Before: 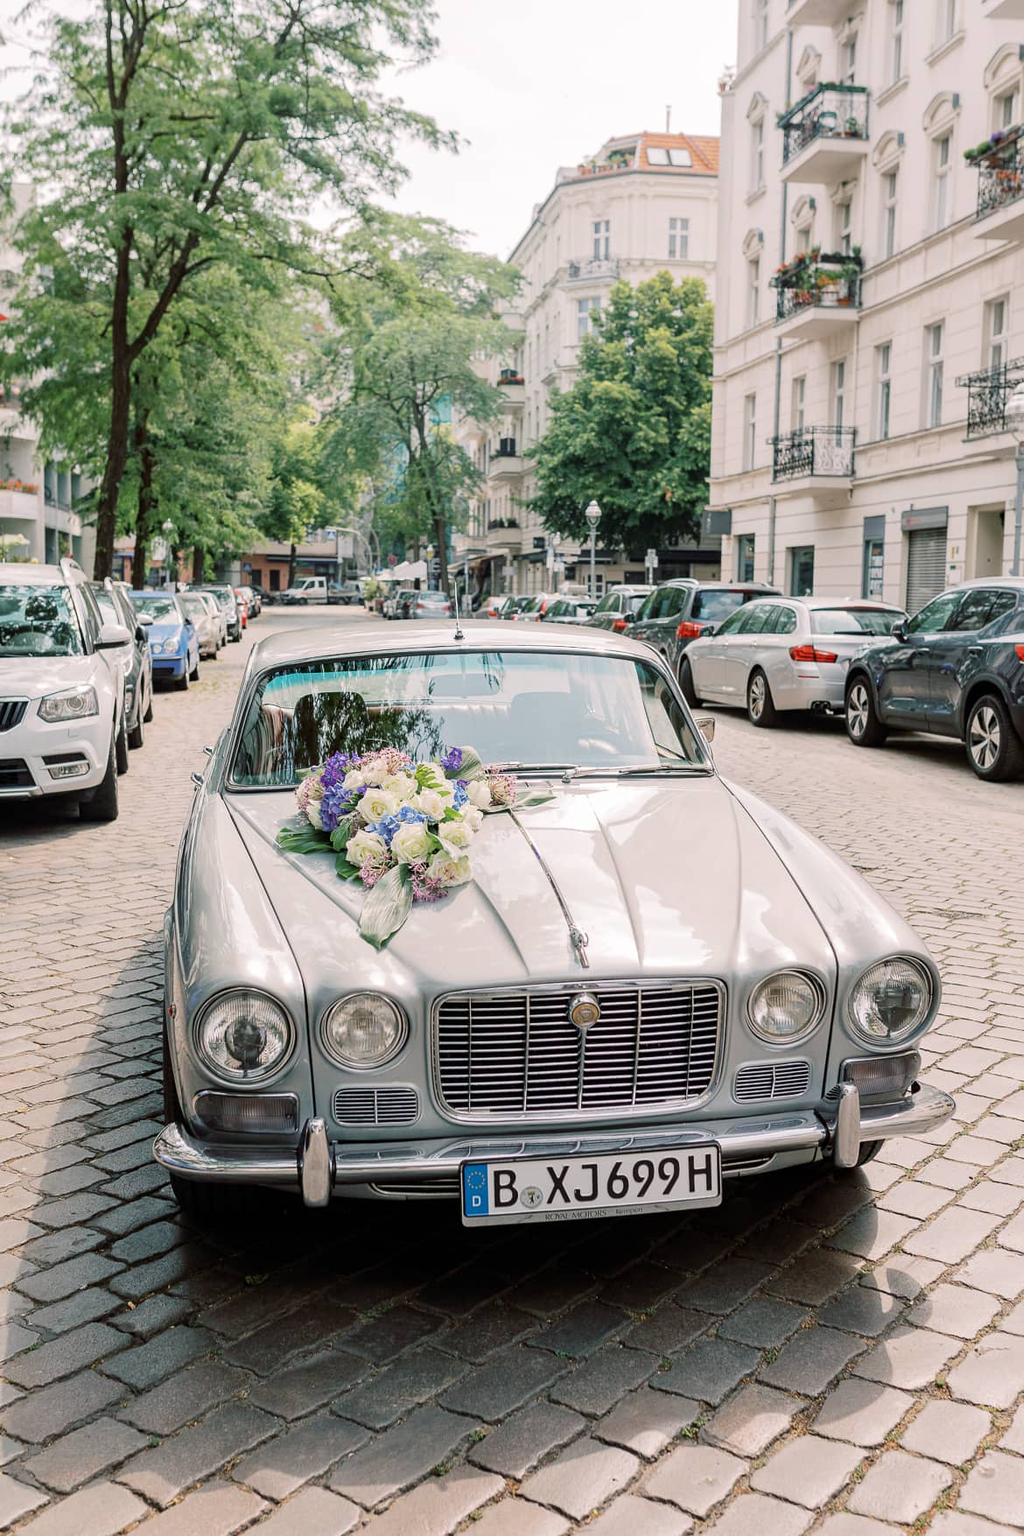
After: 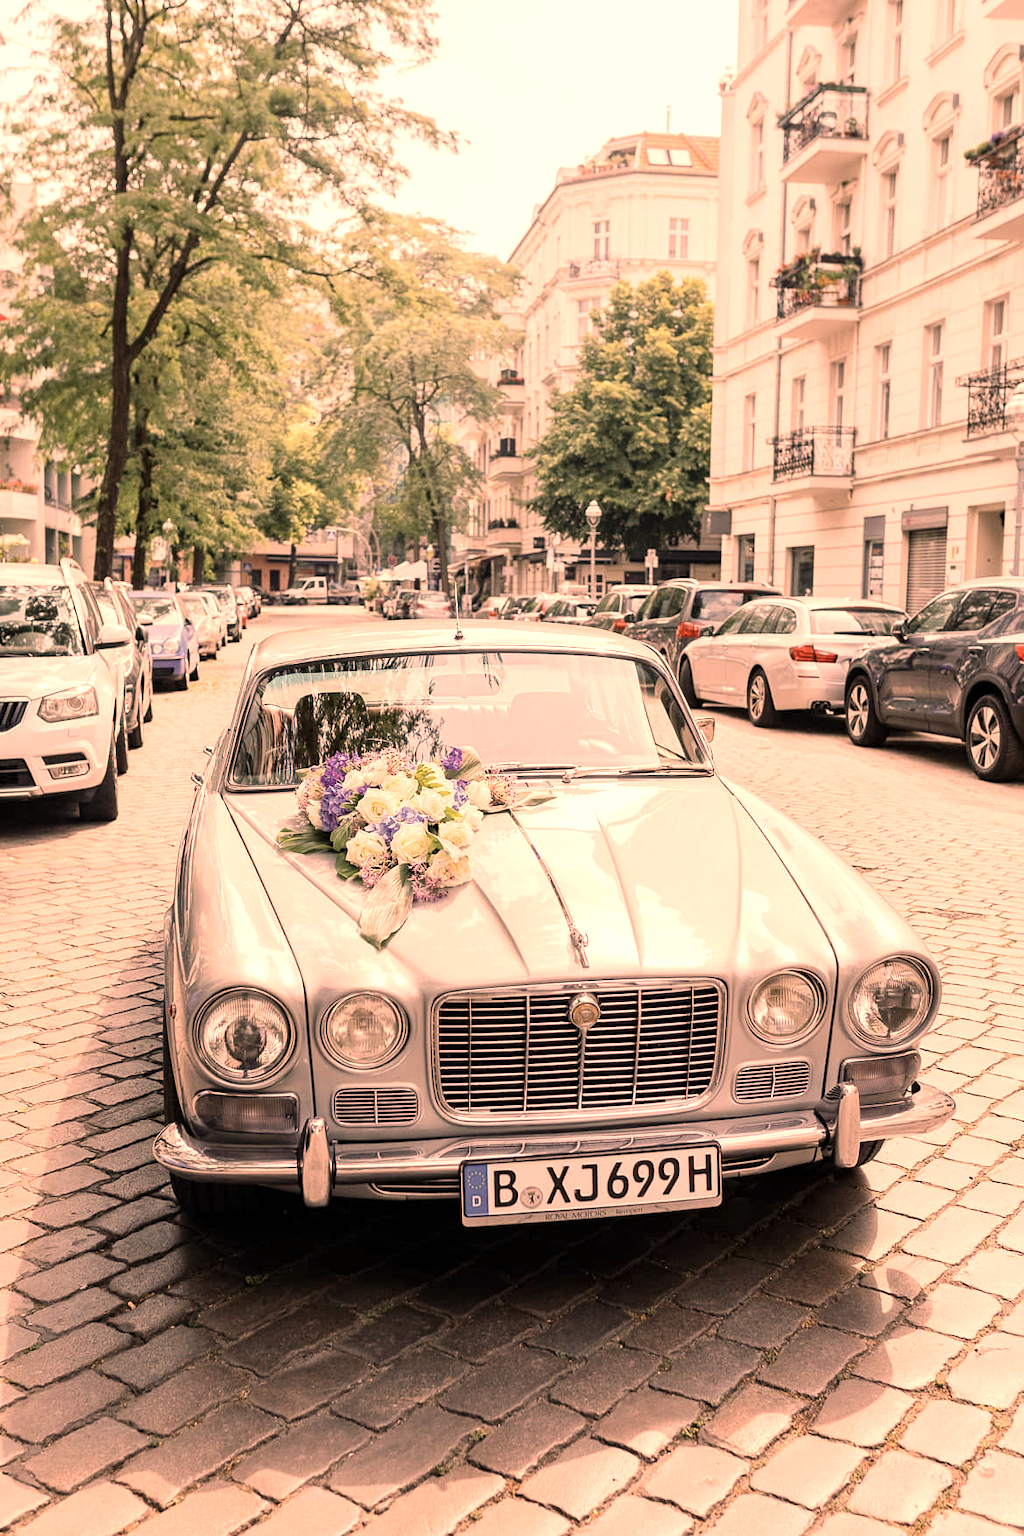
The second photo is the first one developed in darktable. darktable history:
contrast brightness saturation: saturation -0.05
exposure: exposure 0.6 EV, compensate highlight preservation false
color correction: highlights a* 40, highlights b* 40, saturation 0.69
